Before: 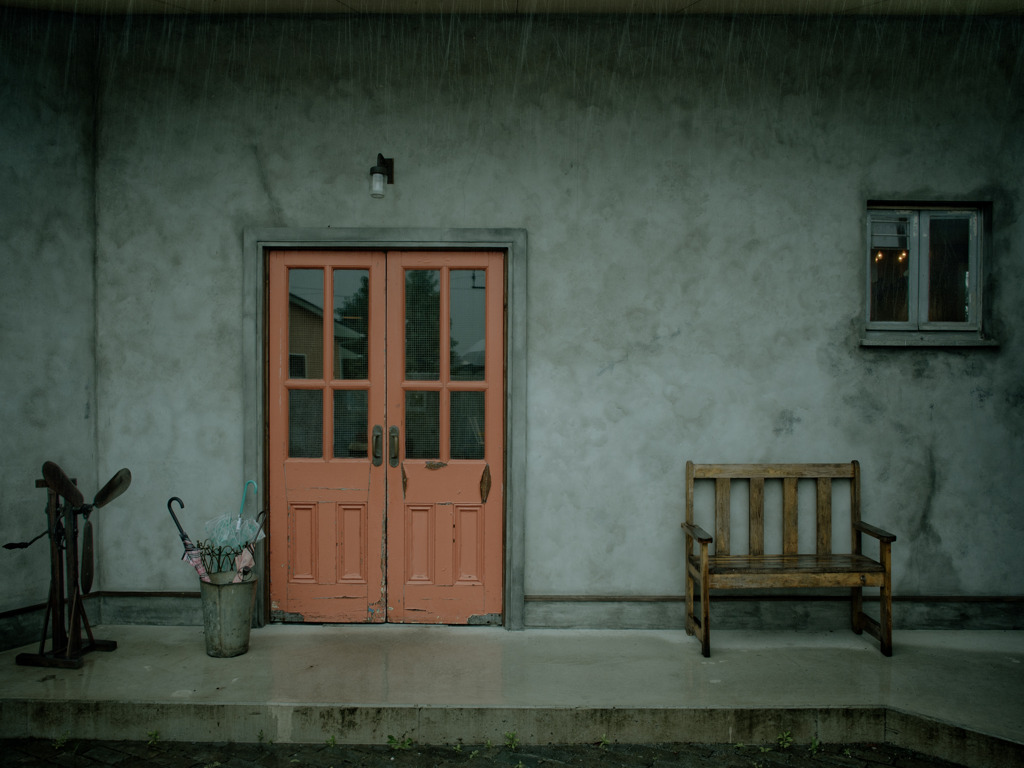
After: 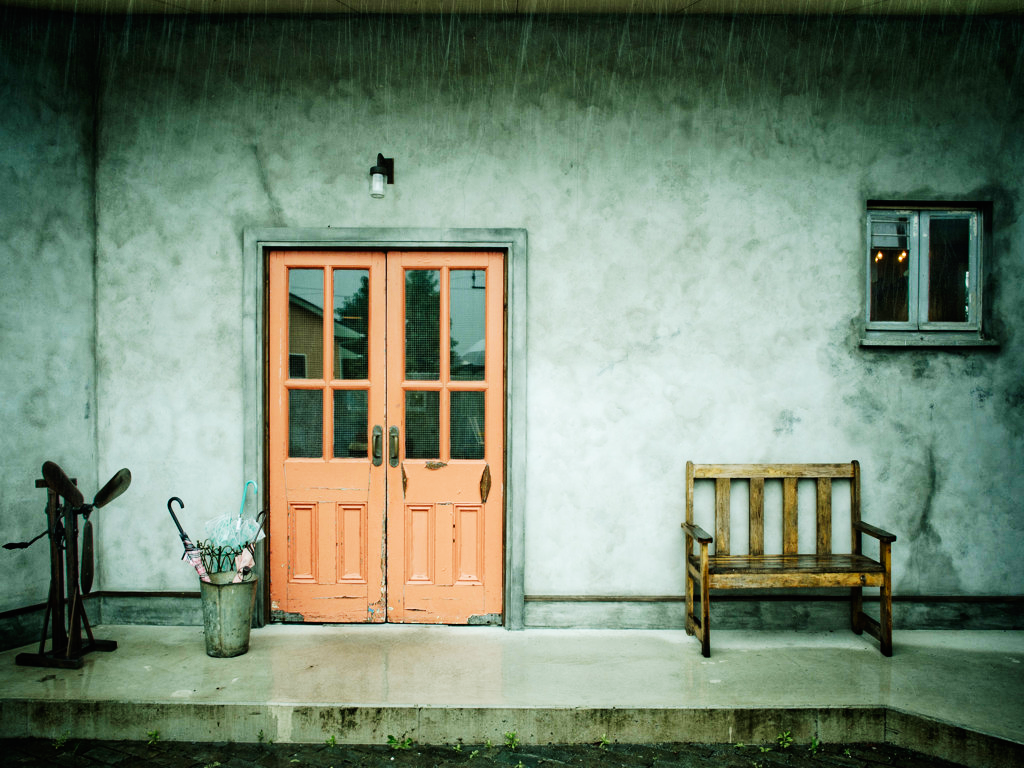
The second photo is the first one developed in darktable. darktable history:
tone equalizer: on, module defaults
exposure: black level correction 0, exposure 0.691 EV, compensate highlight preservation false
base curve: curves: ch0 [(0, 0) (0.007, 0.004) (0.027, 0.03) (0.046, 0.07) (0.207, 0.54) (0.442, 0.872) (0.673, 0.972) (1, 1)], preserve colors none
